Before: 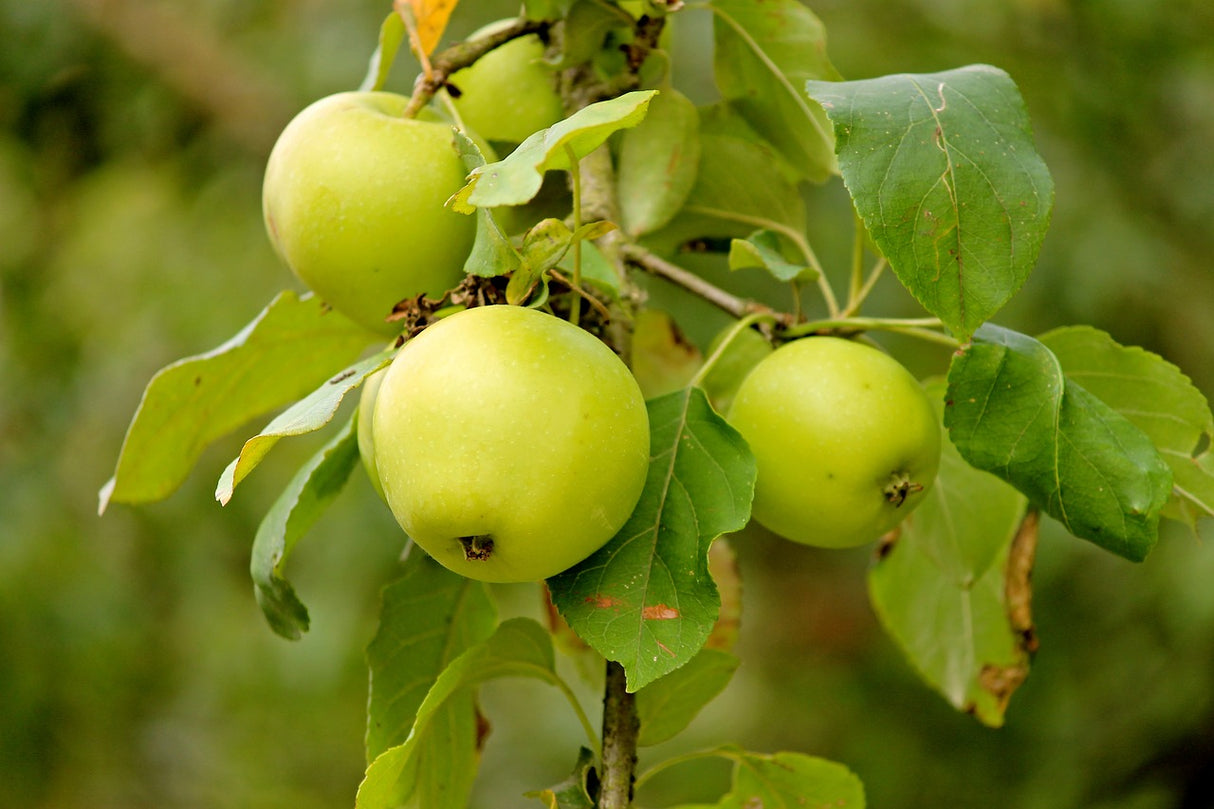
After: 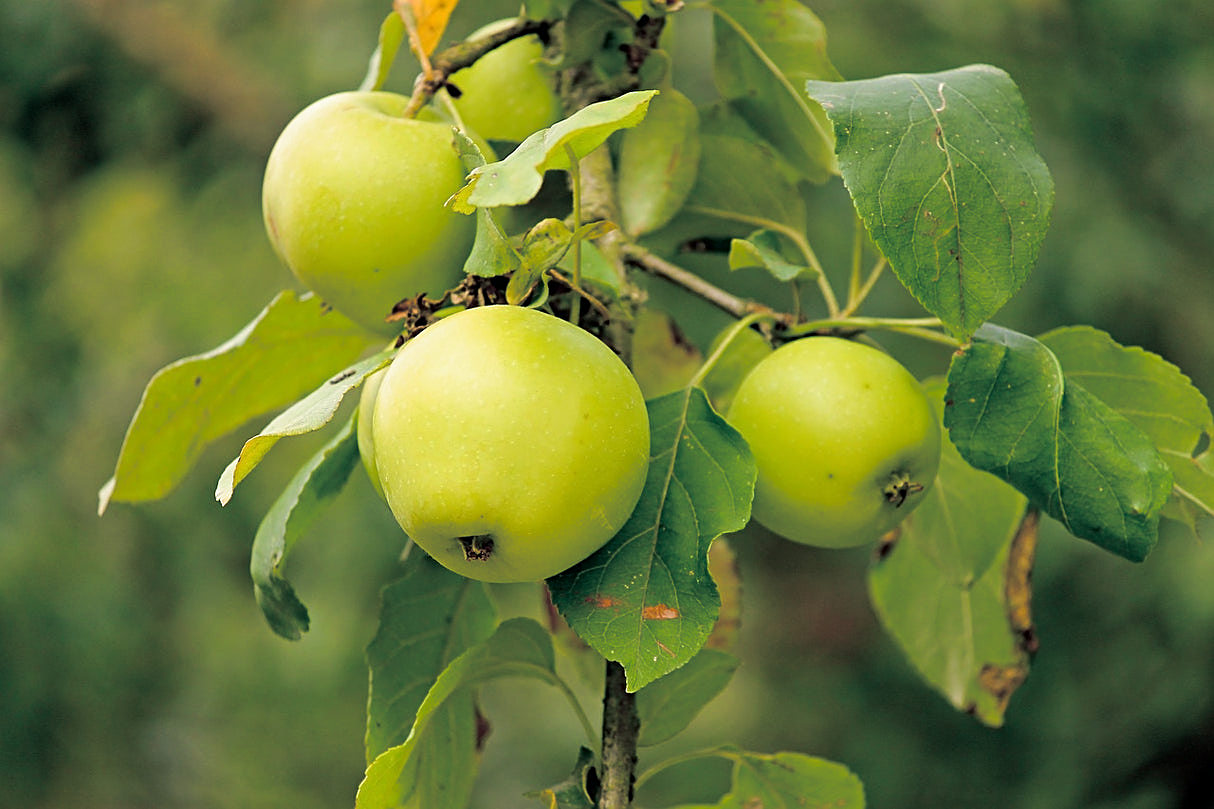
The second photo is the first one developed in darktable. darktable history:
split-toning: shadows › hue 216°, shadows › saturation 1, highlights › hue 57.6°, balance -33.4
sharpen: on, module defaults
